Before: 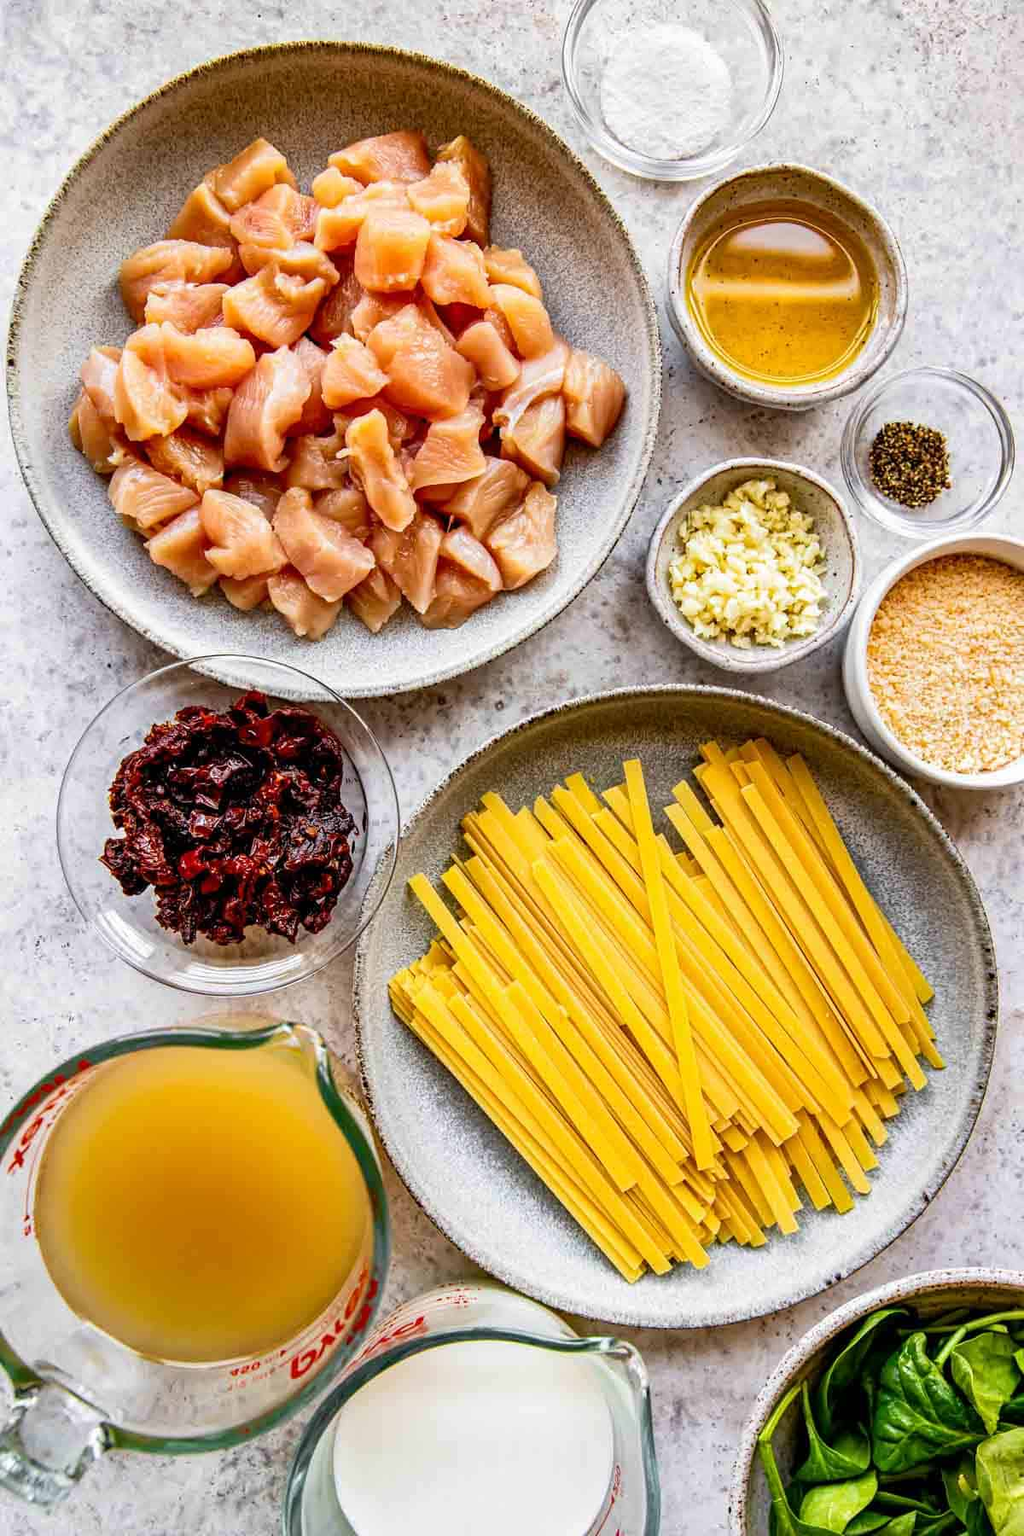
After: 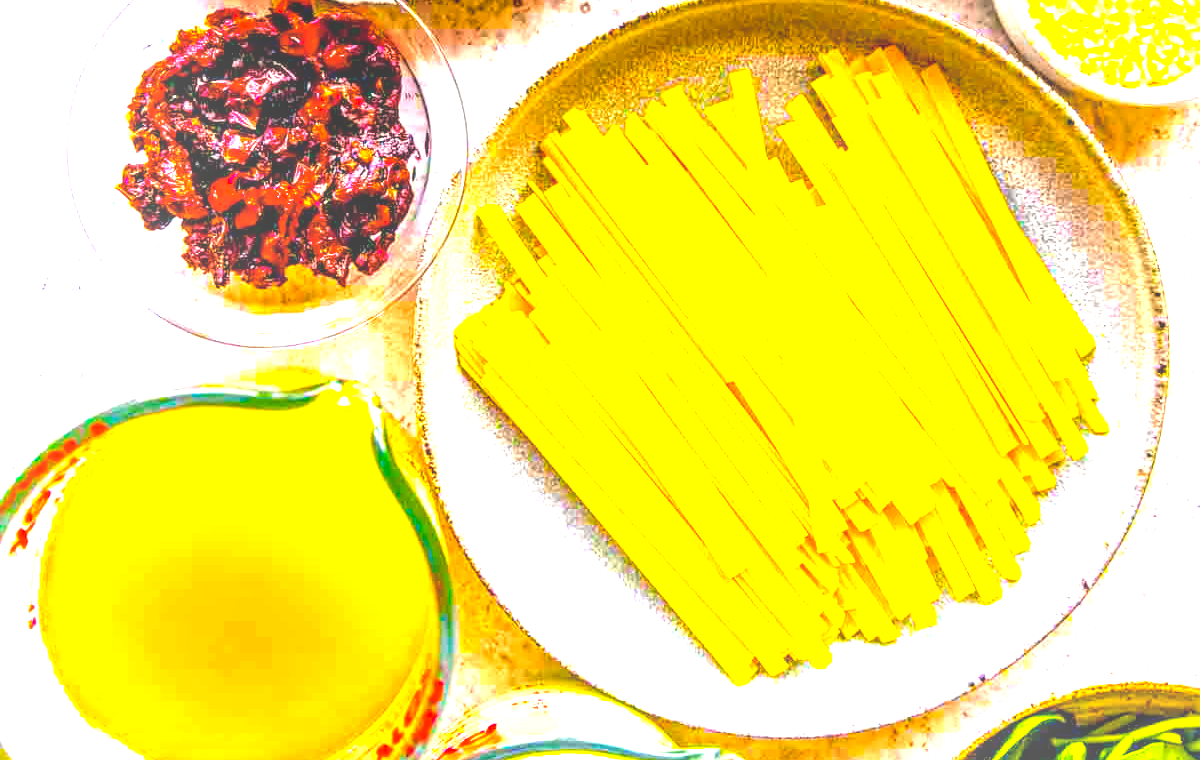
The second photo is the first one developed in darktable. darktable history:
exposure: black level correction 0.001, exposure 1.857 EV, compensate highlight preservation false
color balance rgb: highlights gain › chroma 1.633%, highlights gain › hue 55.81°, linear chroma grading › highlights 99.038%, linear chroma grading › global chroma 23.83%, perceptual saturation grading › global saturation 14.903%, global vibrance 20%
crop: top 45.543%, bottom 12.217%
local contrast: highlights 44%, shadows 6%, detail 99%
